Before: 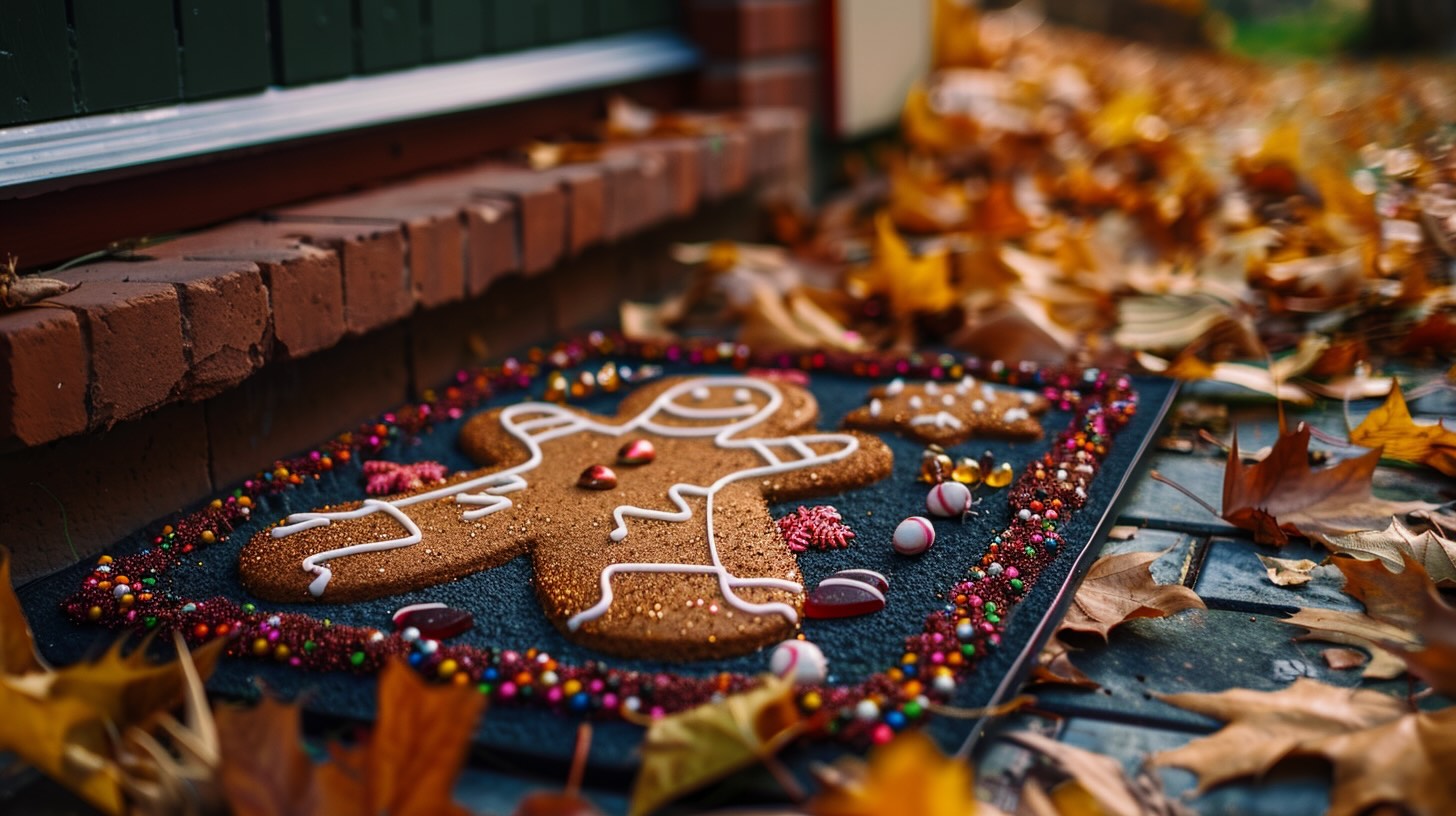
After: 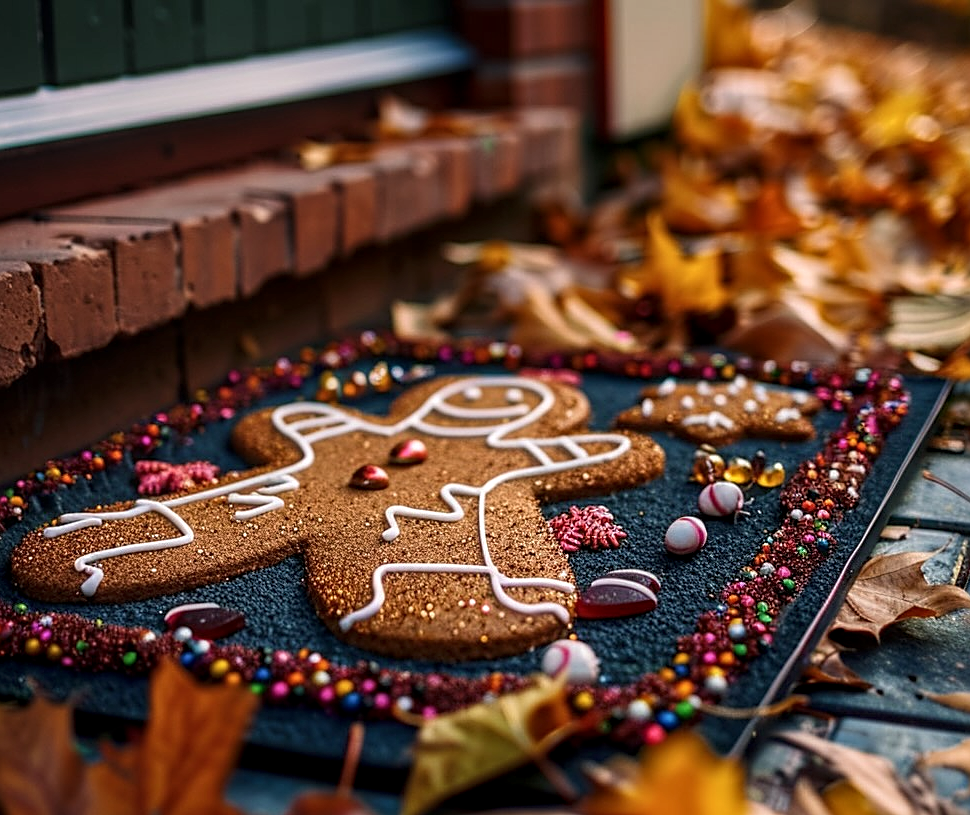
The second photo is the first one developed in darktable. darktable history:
sharpen: amount 0.534
crop and rotate: left 15.703%, right 17.663%
local contrast: detail 130%
